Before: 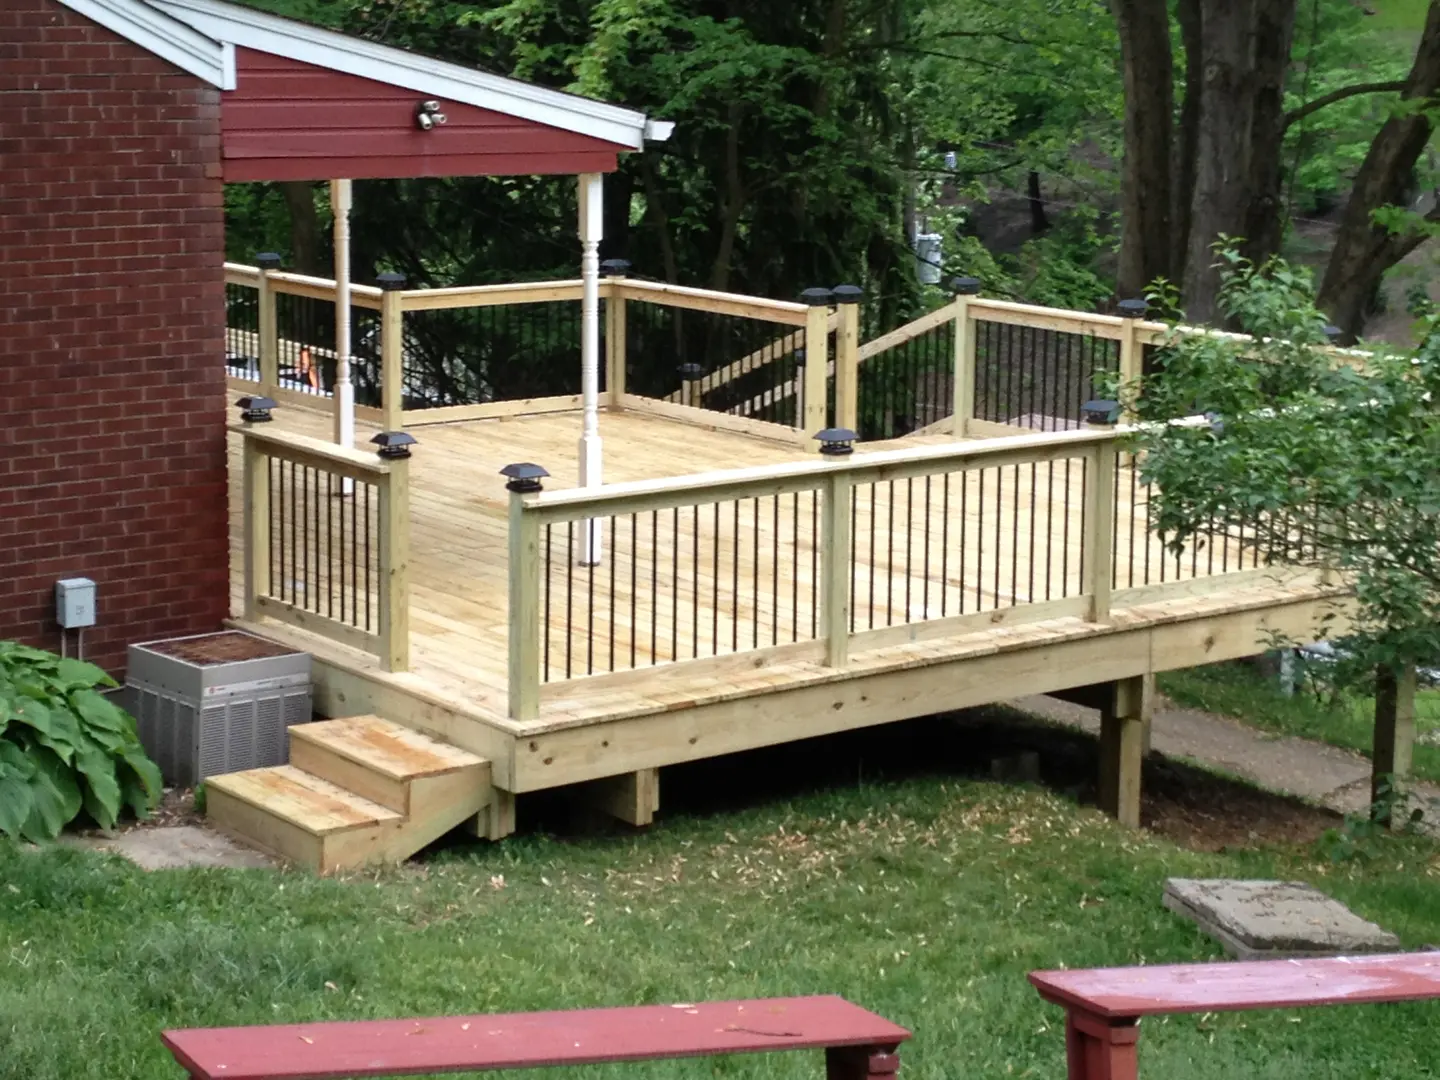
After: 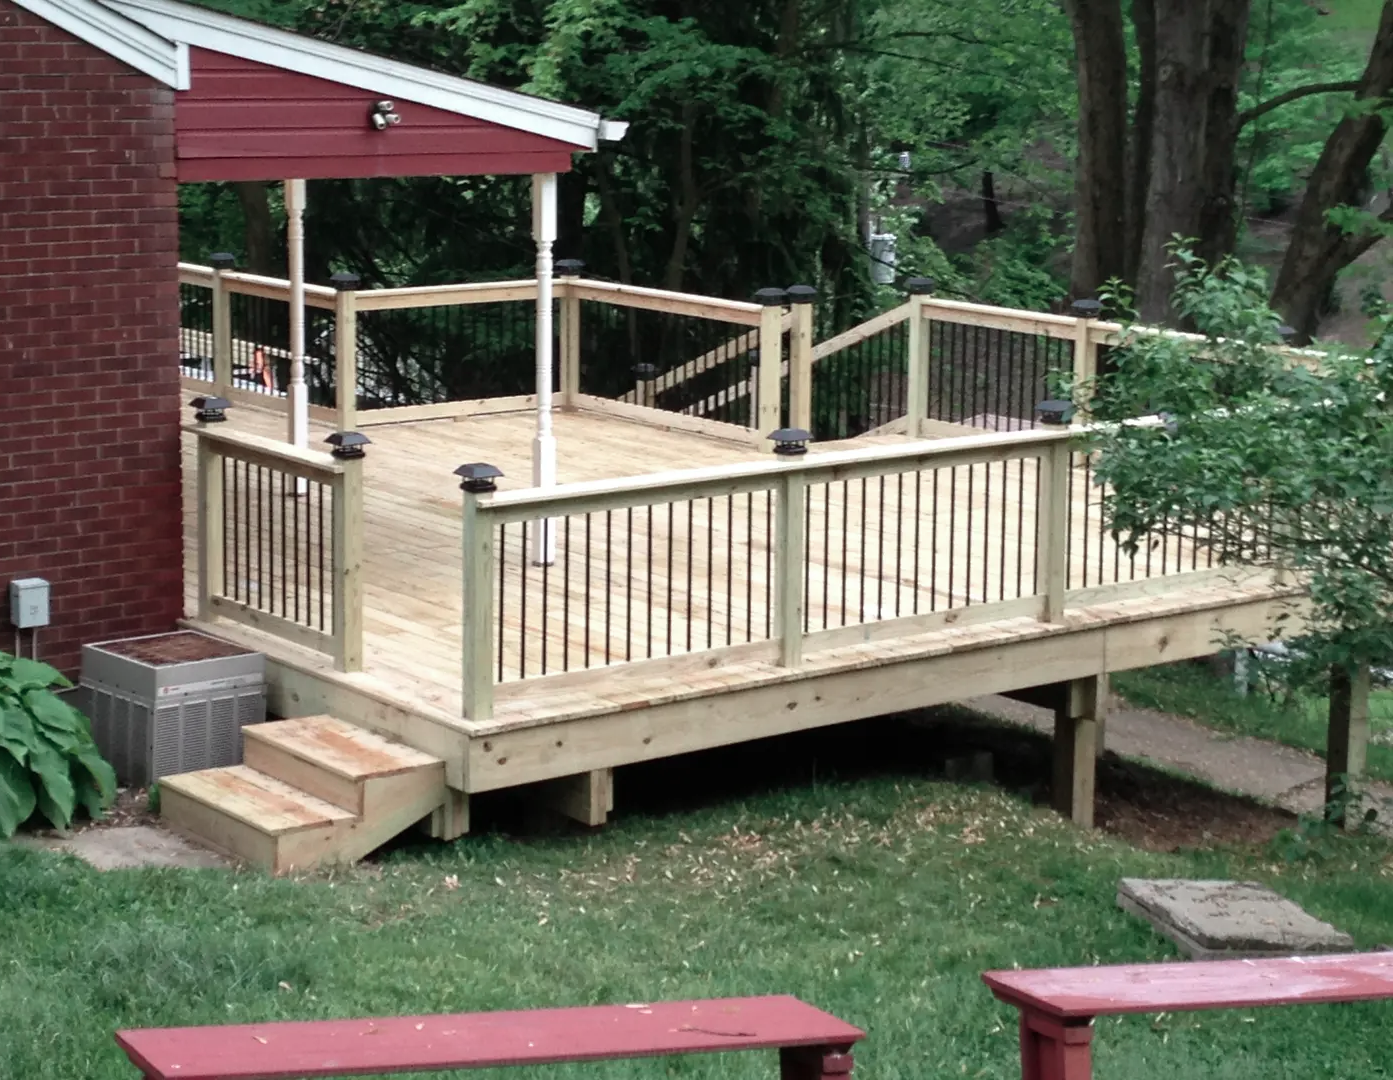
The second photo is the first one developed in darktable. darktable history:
color contrast: blue-yellow contrast 0.62
crop and rotate: left 3.238%
